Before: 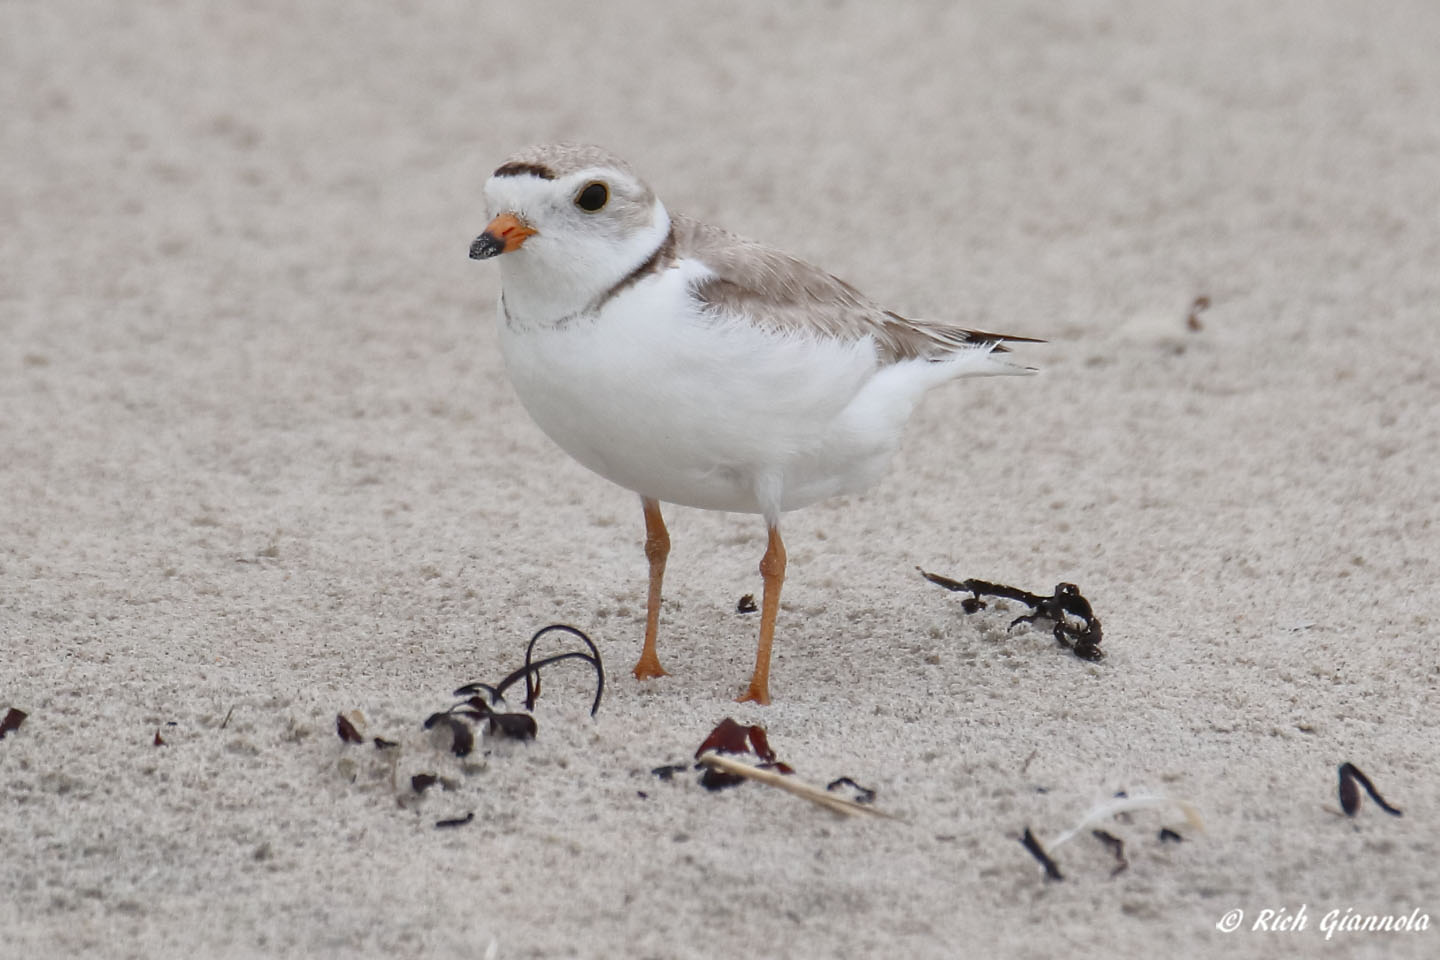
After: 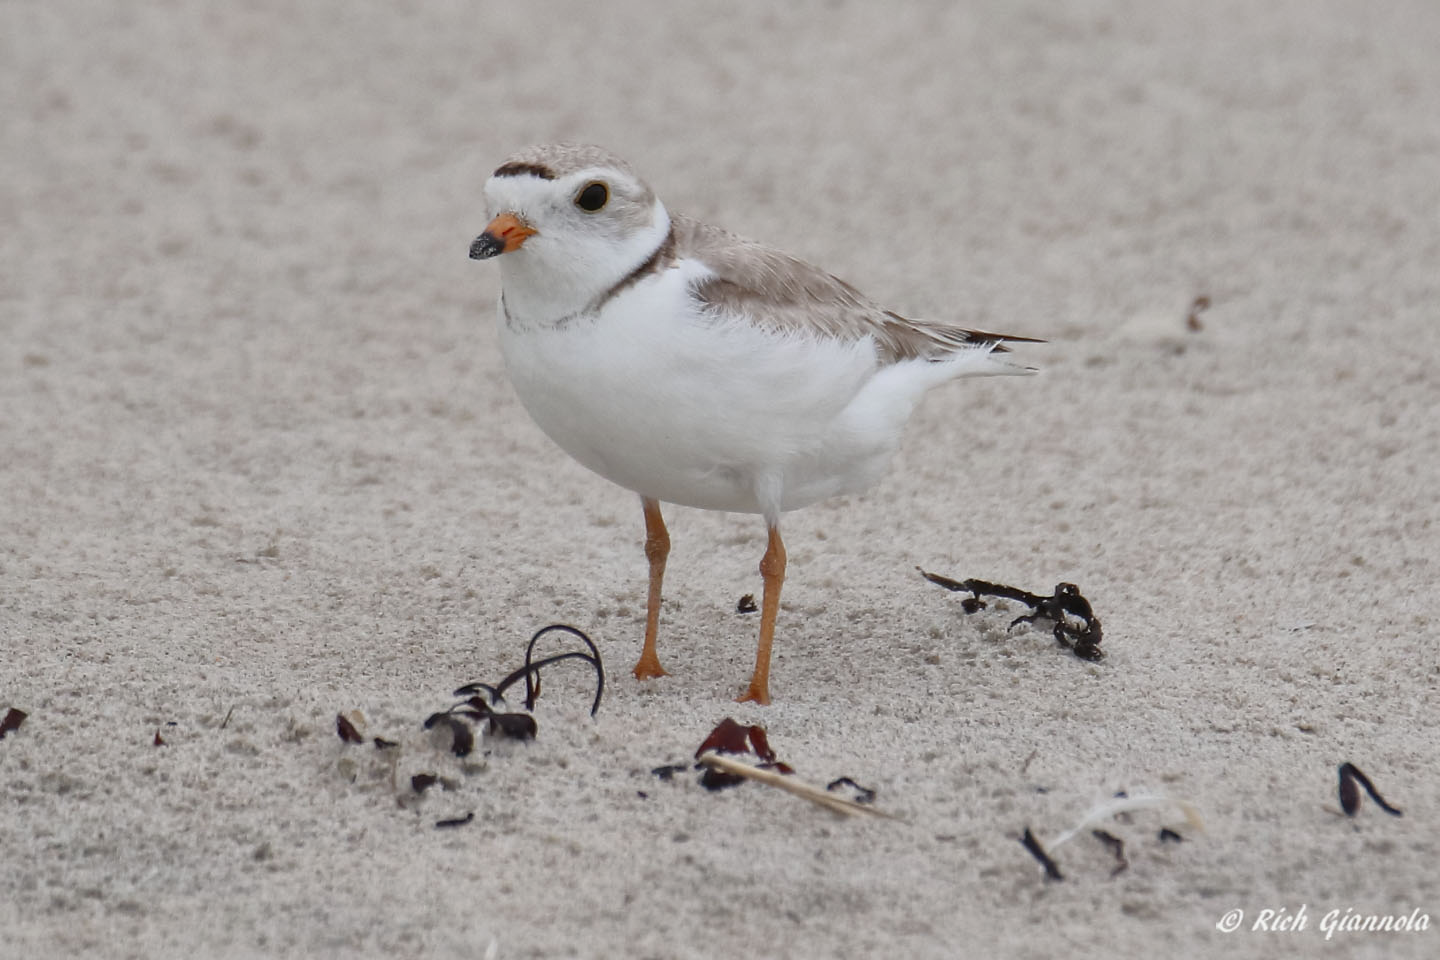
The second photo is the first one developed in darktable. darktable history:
exposure: exposure -0.177 EV, compensate highlight preservation false
local contrast: mode bilateral grid, contrast 10, coarseness 25, detail 110%, midtone range 0.2
